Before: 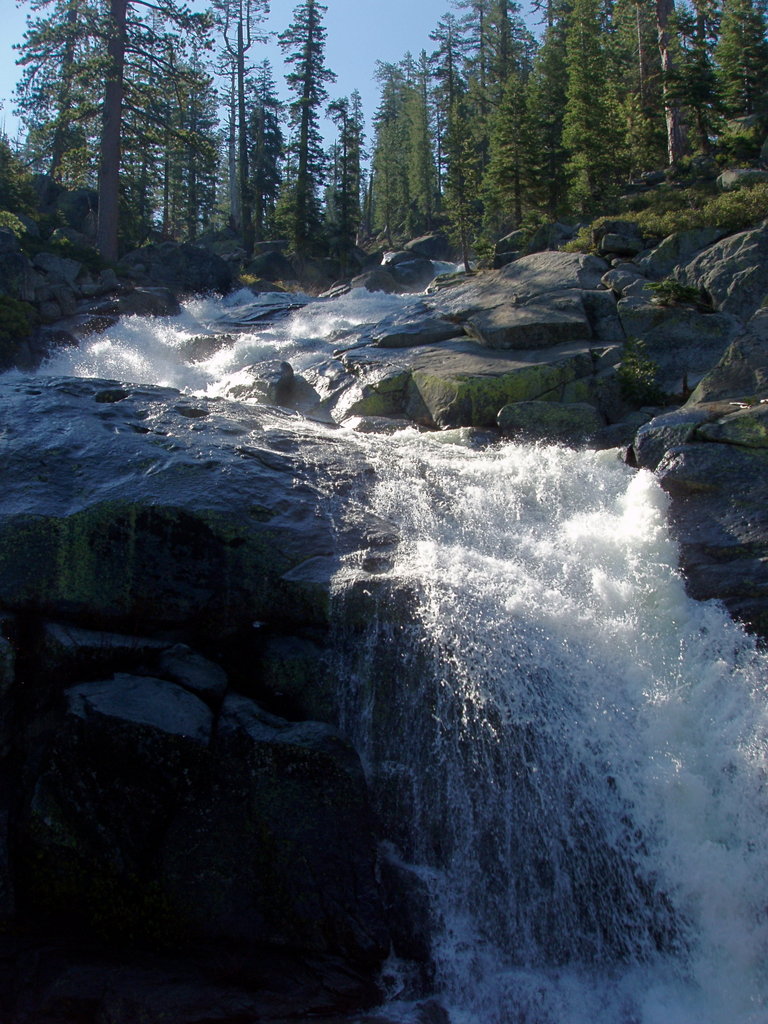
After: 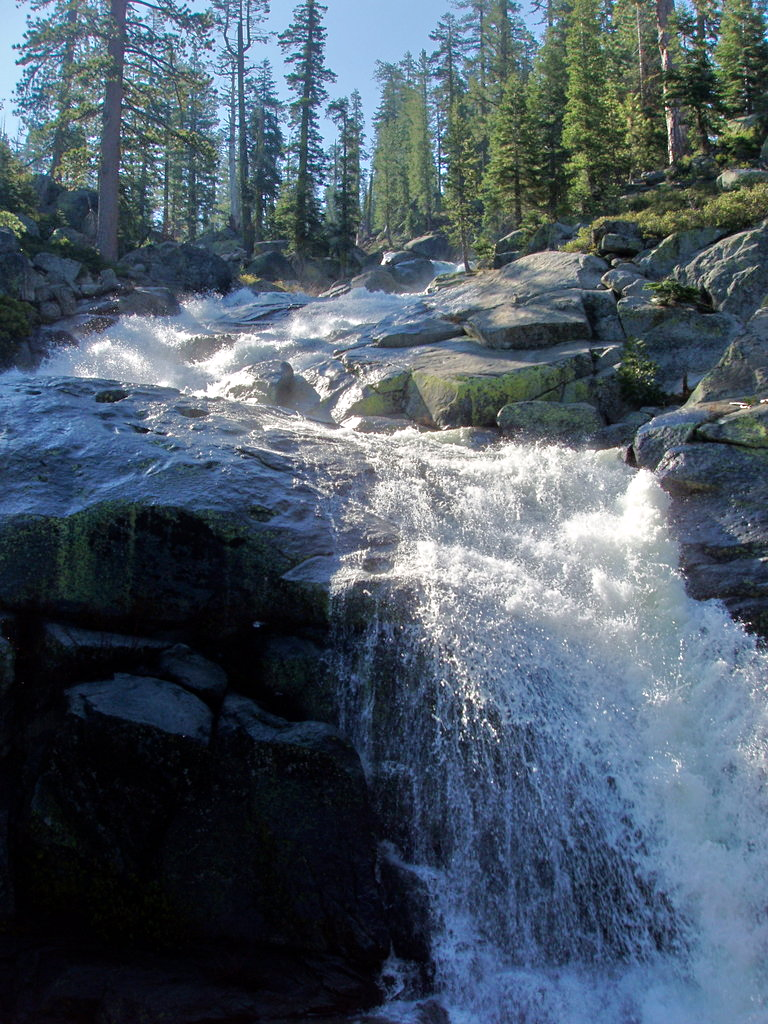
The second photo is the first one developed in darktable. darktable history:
white balance: red 1, blue 1
tone equalizer: -7 EV 0.15 EV, -6 EV 0.6 EV, -5 EV 1.15 EV, -4 EV 1.33 EV, -3 EV 1.15 EV, -2 EV 0.6 EV, -1 EV 0.15 EV, mask exposure compensation -0.5 EV
